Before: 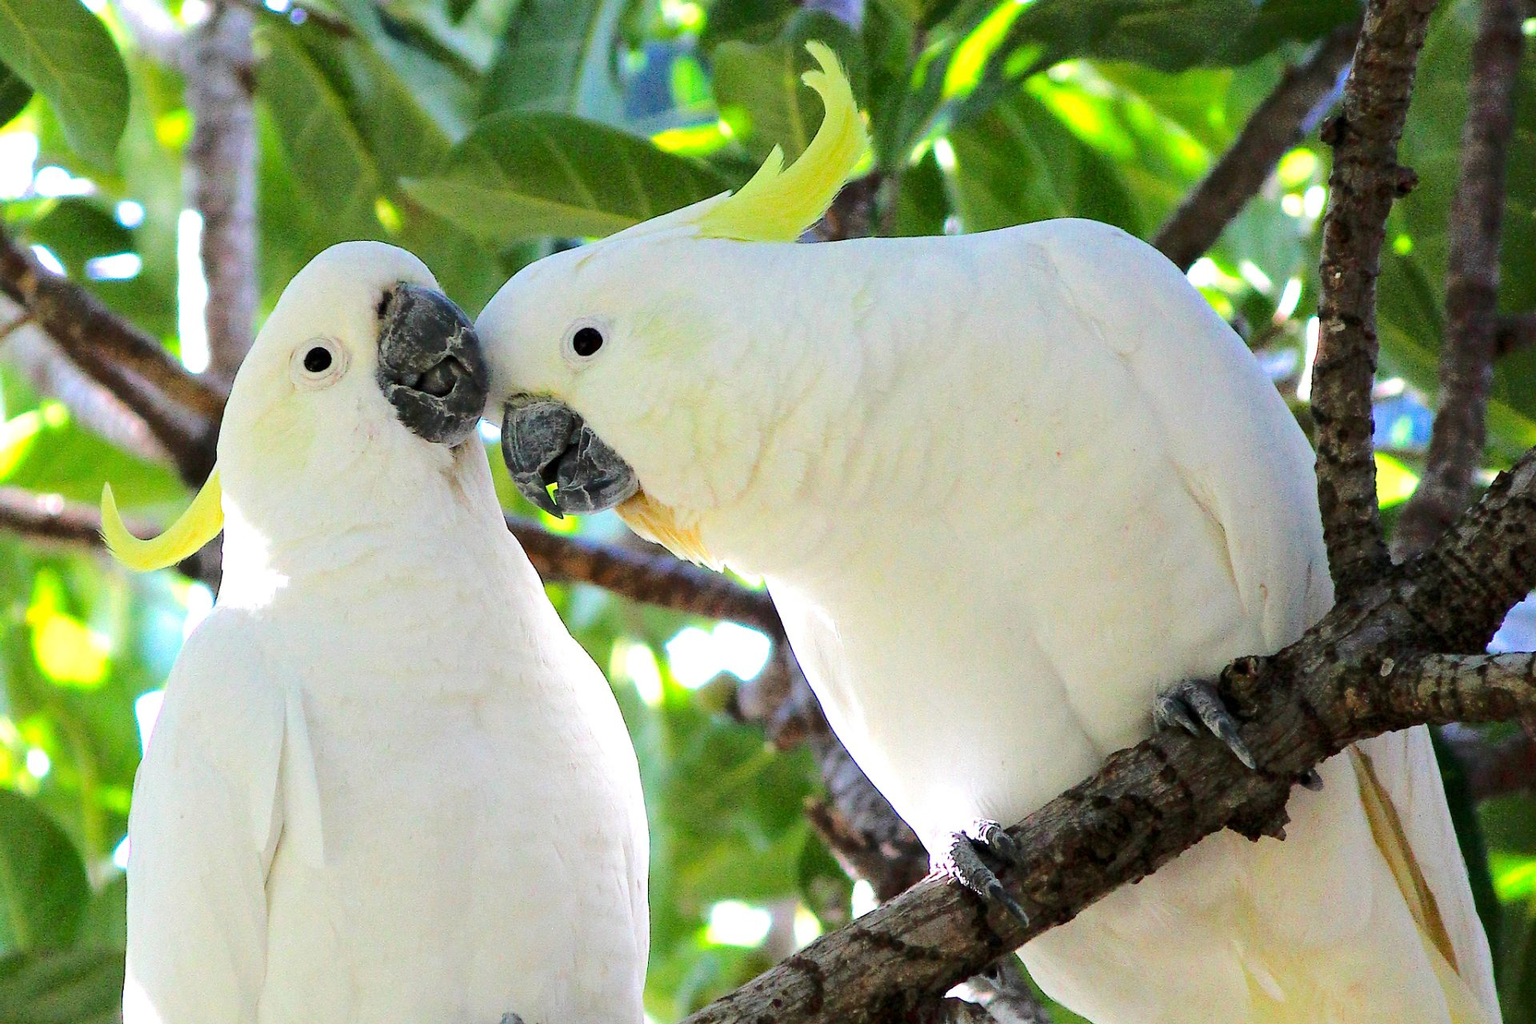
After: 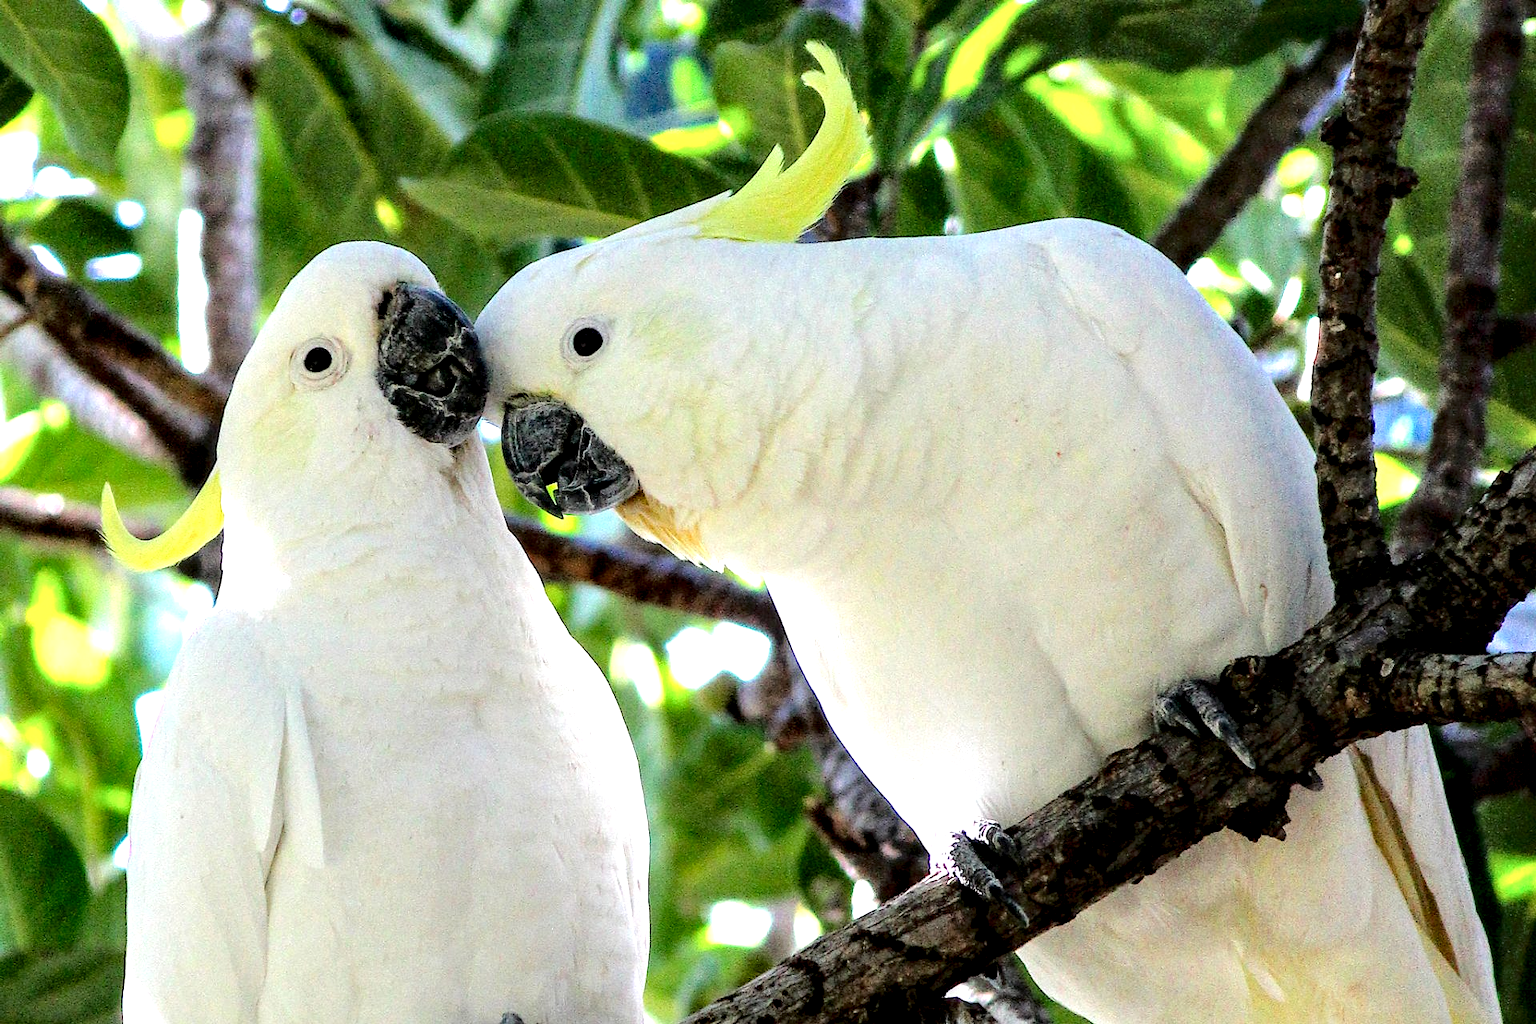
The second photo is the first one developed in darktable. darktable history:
local contrast: highlights 80%, shadows 57%, detail 175%, midtone range 0.601
